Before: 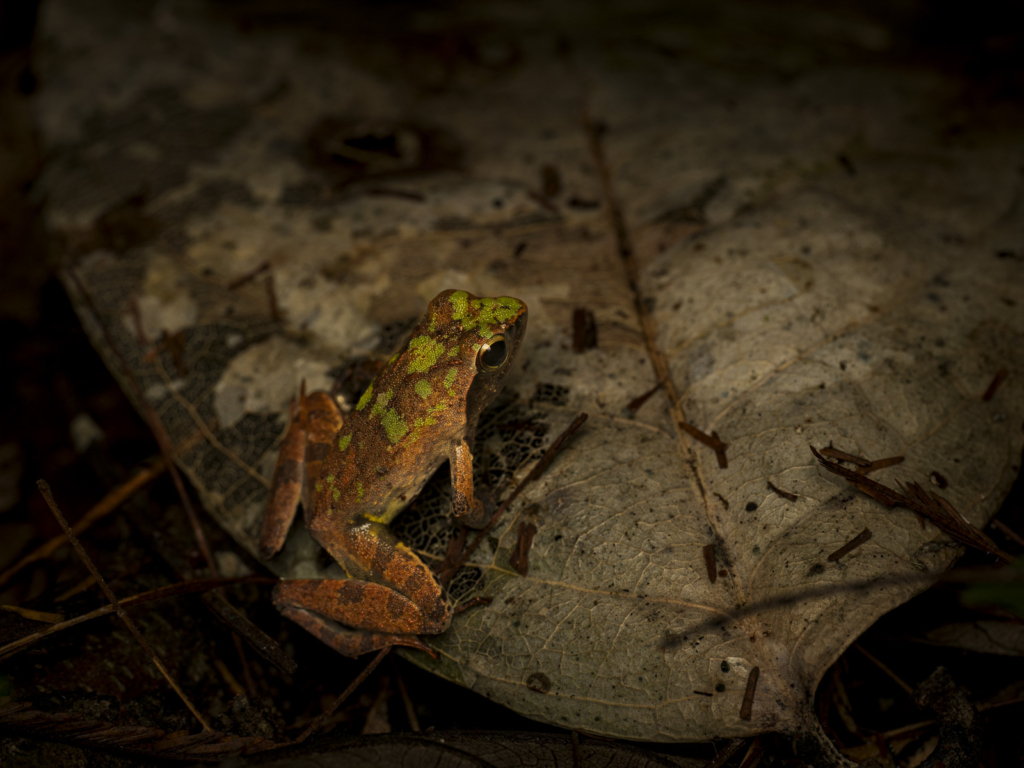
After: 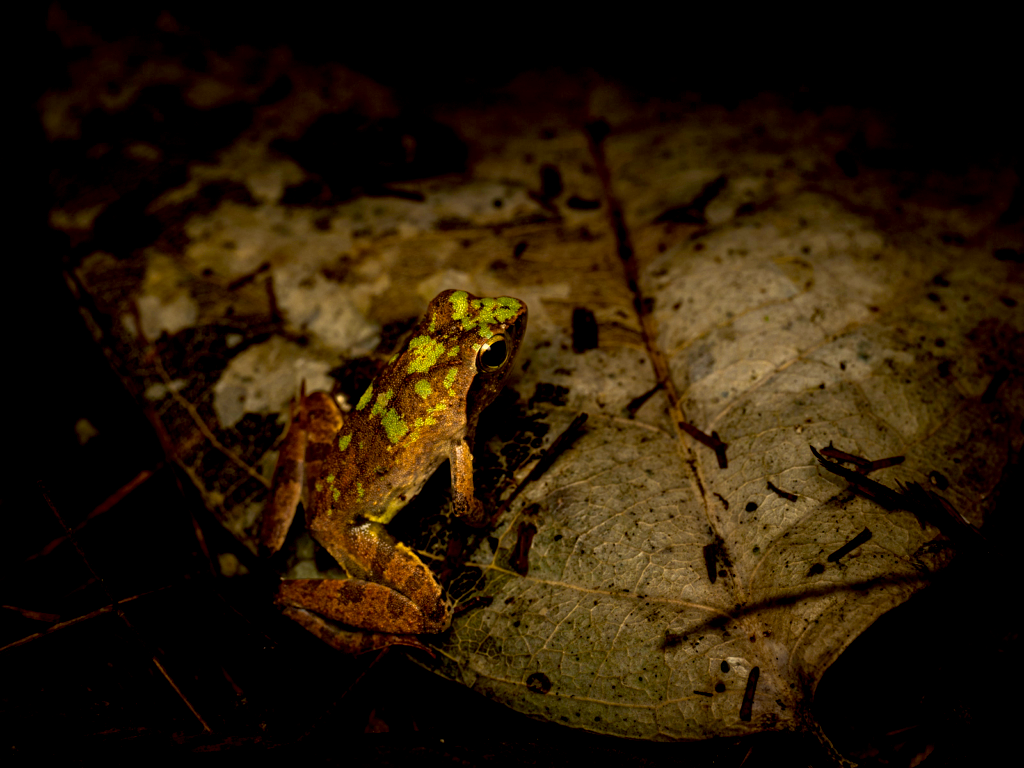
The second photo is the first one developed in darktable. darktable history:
color zones: curves: ch0 [(0.004, 0.306) (0.107, 0.448) (0.252, 0.656) (0.41, 0.398) (0.595, 0.515) (0.768, 0.628)]; ch1 [(0.07, 0.323) (0.151, 0.452) (0.252, 0.608) (0.346, 0.221) (0.463, 0.189) (0.61, 0.368) (0.735, 0.395) (0.921, 0.412)]; ch2 [(0, 0.476) (0.132, 0.512) (0.243, 0.512) (0.397, 0.48) (0.522, 0.376) (0.634, 0.536) (0.761, 0.46)]
exposure: black level correction 0.012, compensate highlight preservation false
